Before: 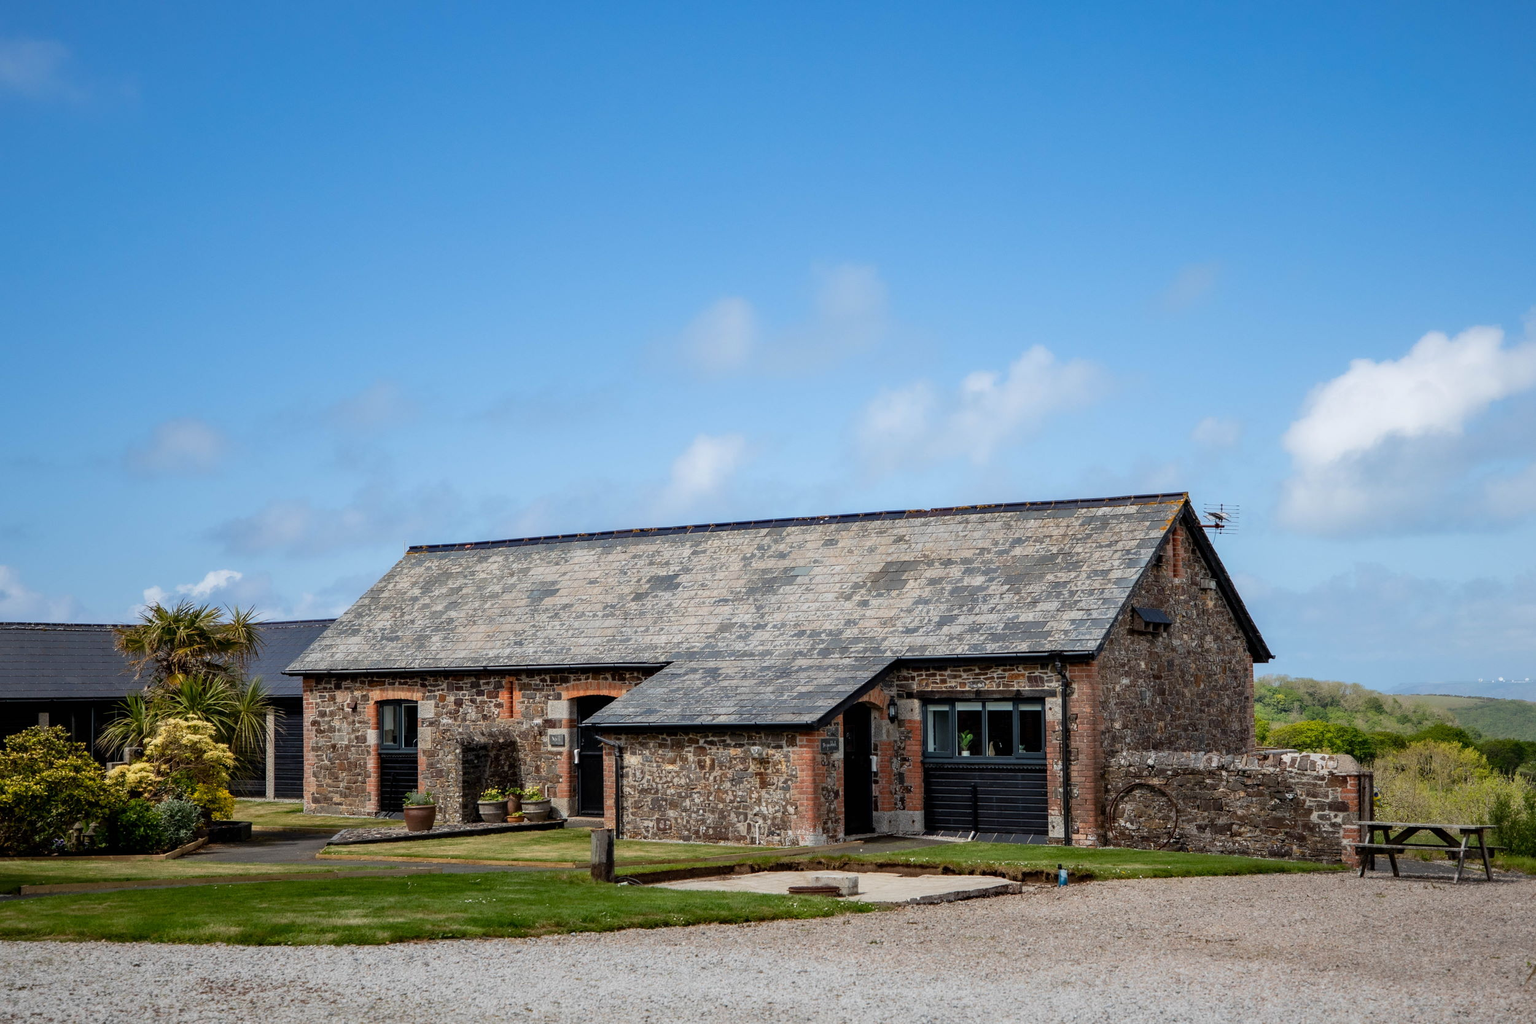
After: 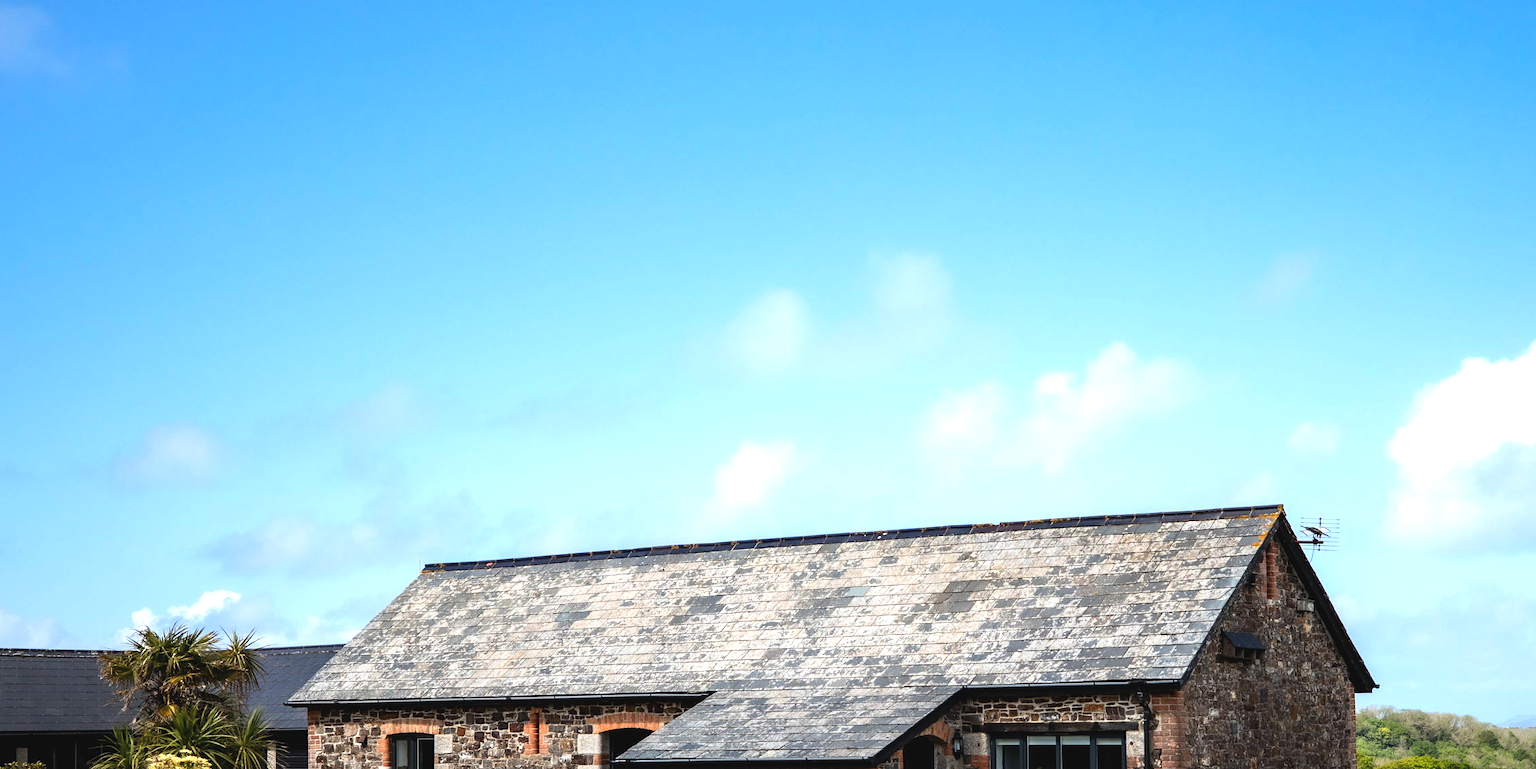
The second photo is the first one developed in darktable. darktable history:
crop: left 1.571%, top 3.365%, right 7.689%, bottom 28.482%
color balance rgb: global offset › luminance 0.496%, global offset › hue 56.72°, perceptual saturation grading › global saturation 0.492%
tone equalizer: -8 EV -1.08 EV, -7 EV -1.02 EV, -6 EV -0.906 EV, -5 EV -0.55 EV, -3 EV 0.582 EV, -2 EV 0.873 EV, -1 EV 1 EV, +0 EV 1.06 EV, edges refinement/feathering 500, mask exposure compensation -1.57 EV, preserve details guided filter
